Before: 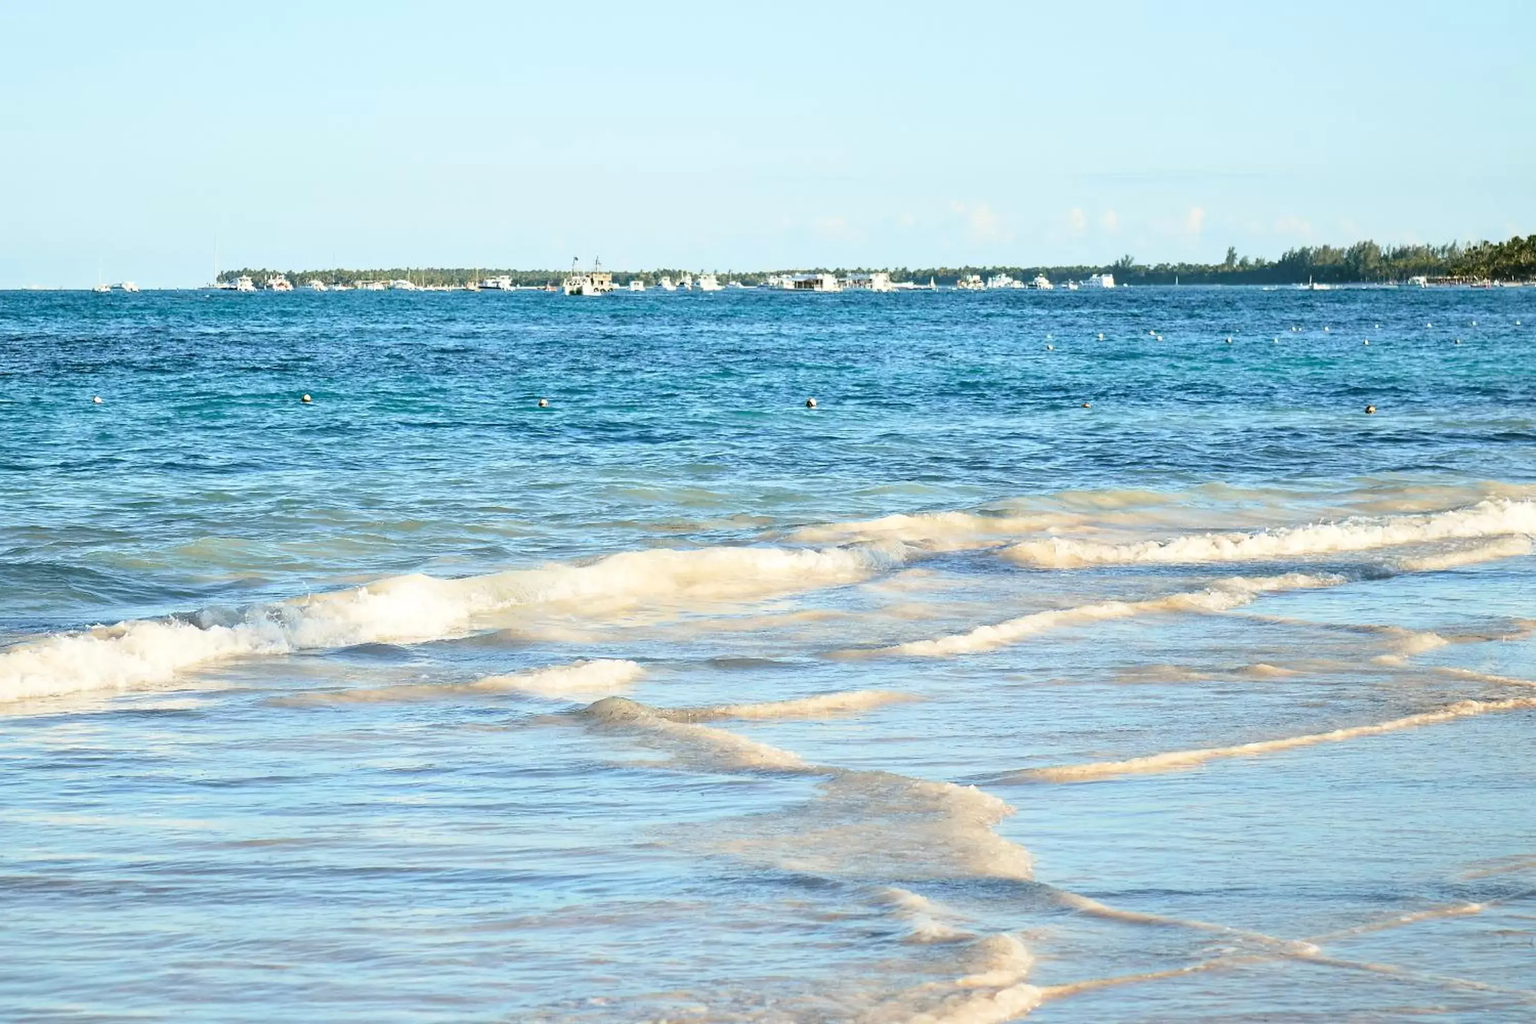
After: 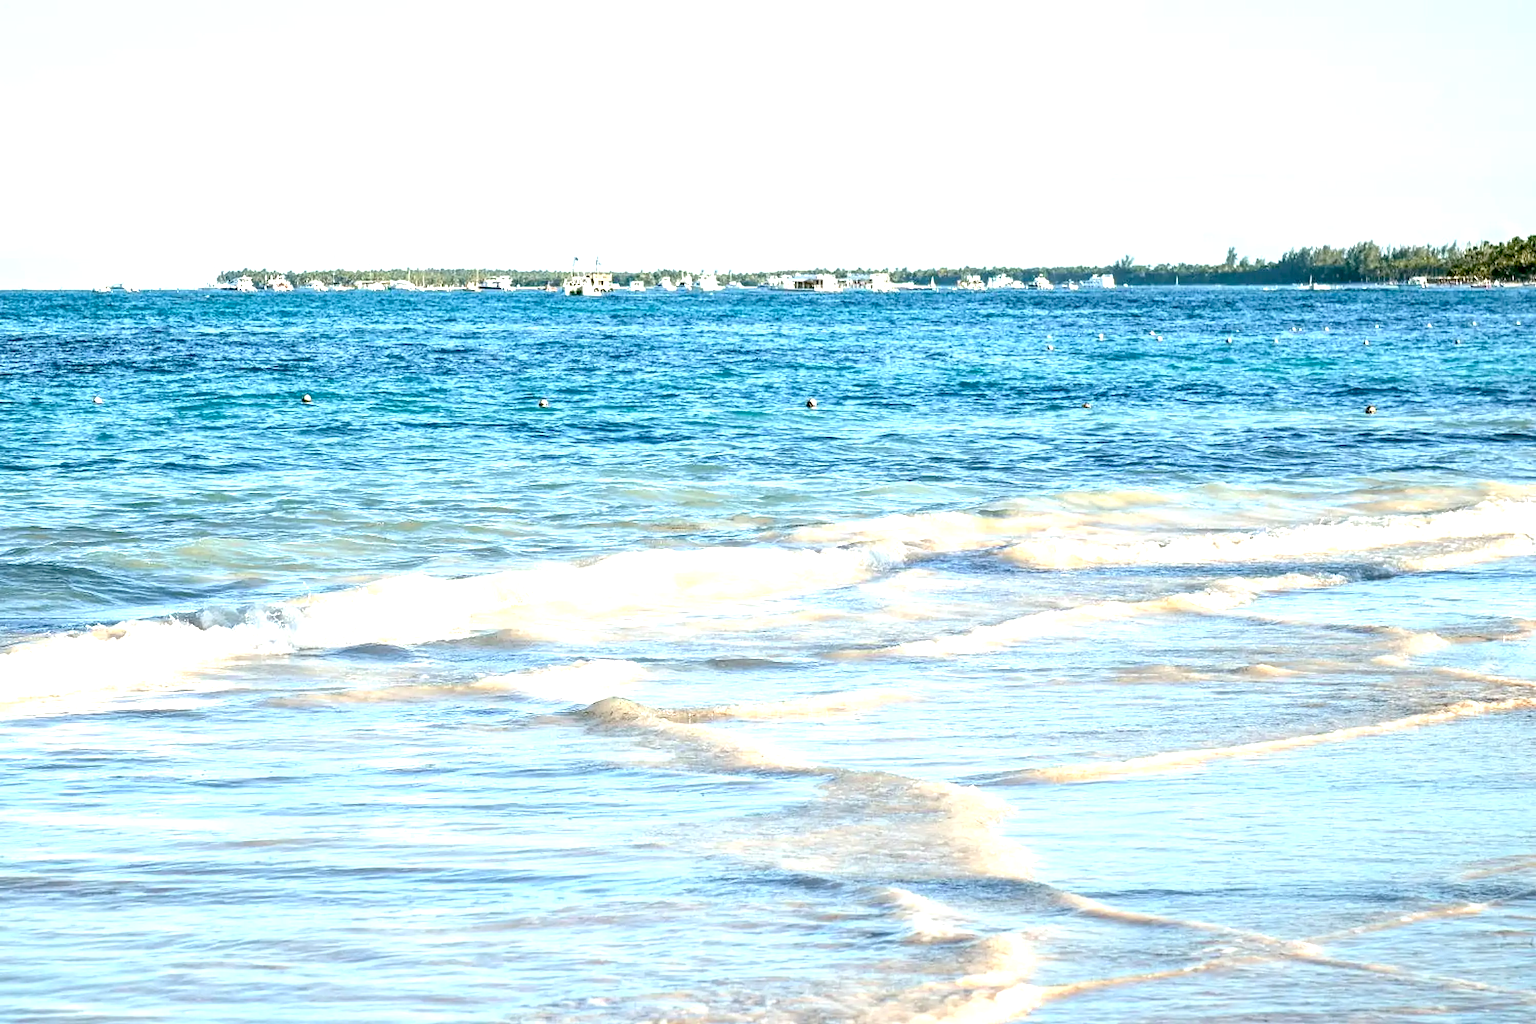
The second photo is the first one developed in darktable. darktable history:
local contrast: on, module defaults
exposure: black level correction 0.012, exposure 0.701 EV, compensate highlight preservation false
